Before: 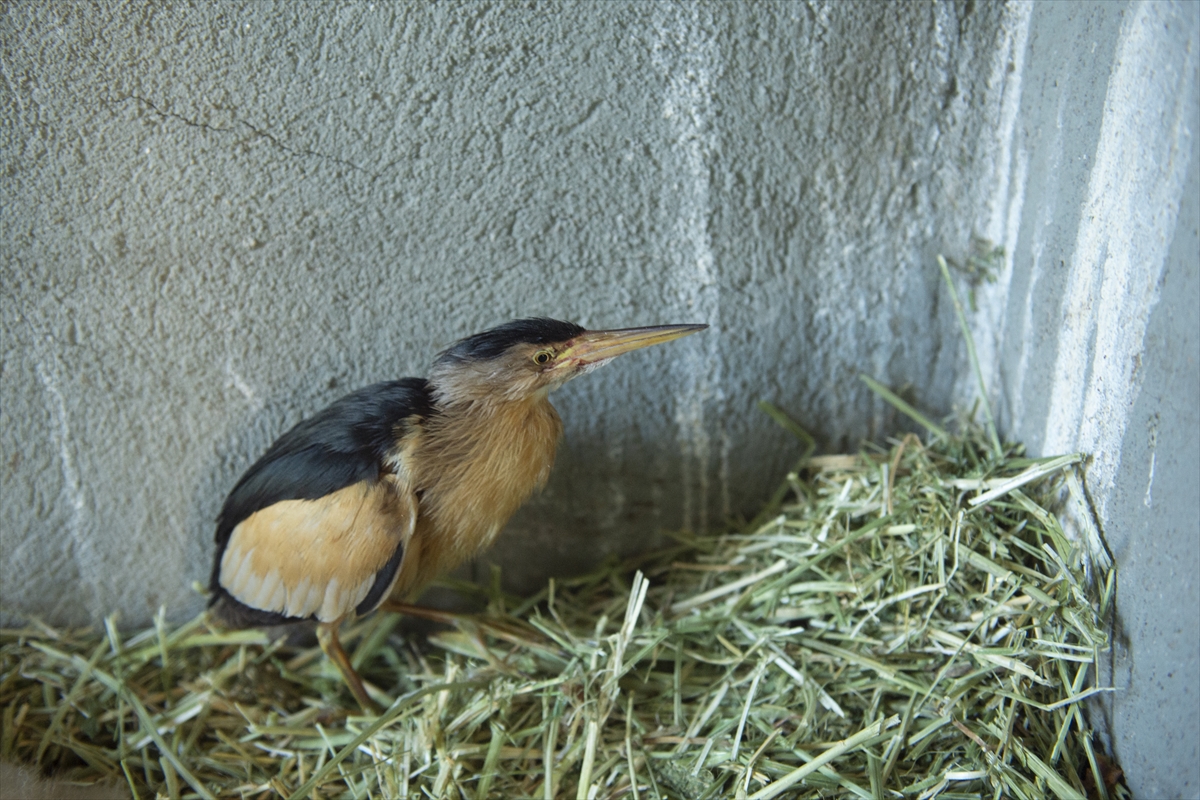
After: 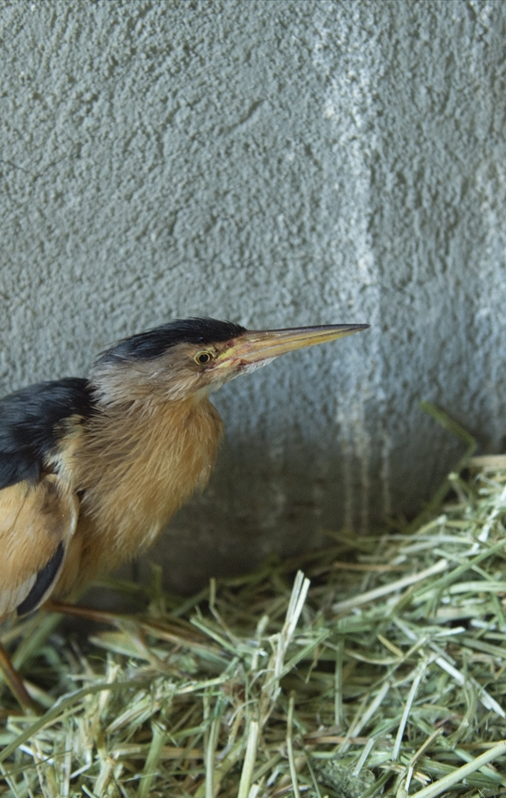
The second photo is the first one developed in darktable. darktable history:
crop: left 28.316%, right 29.438%
color calibration: illuminant same as pipeline (D50), adaptation none (bypass), x 0.332, y 0.334, temperature 5019.93 K
